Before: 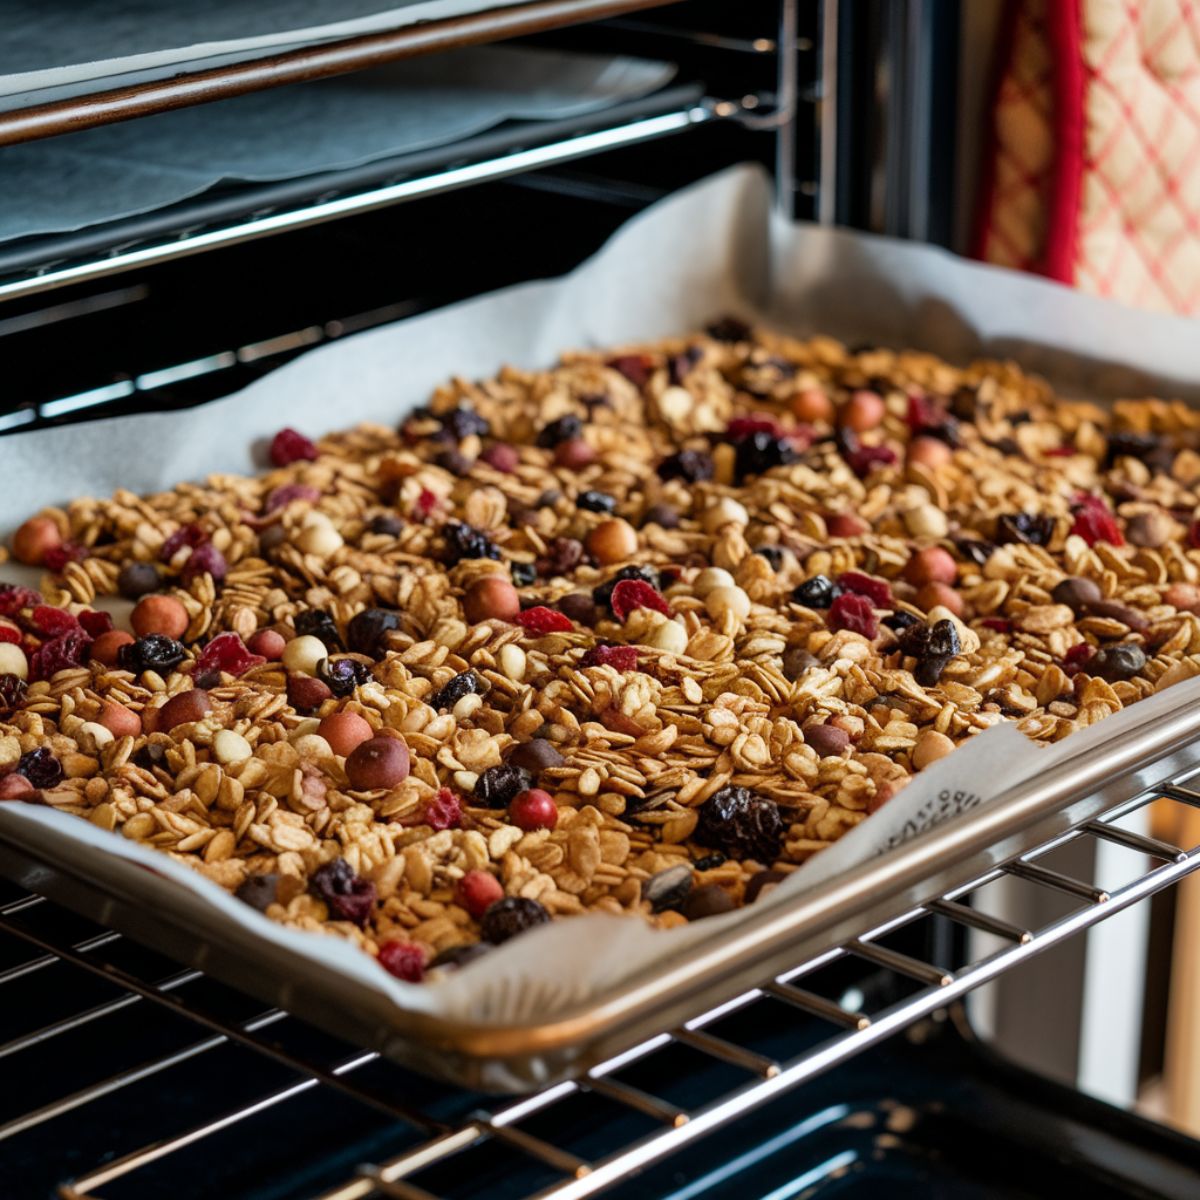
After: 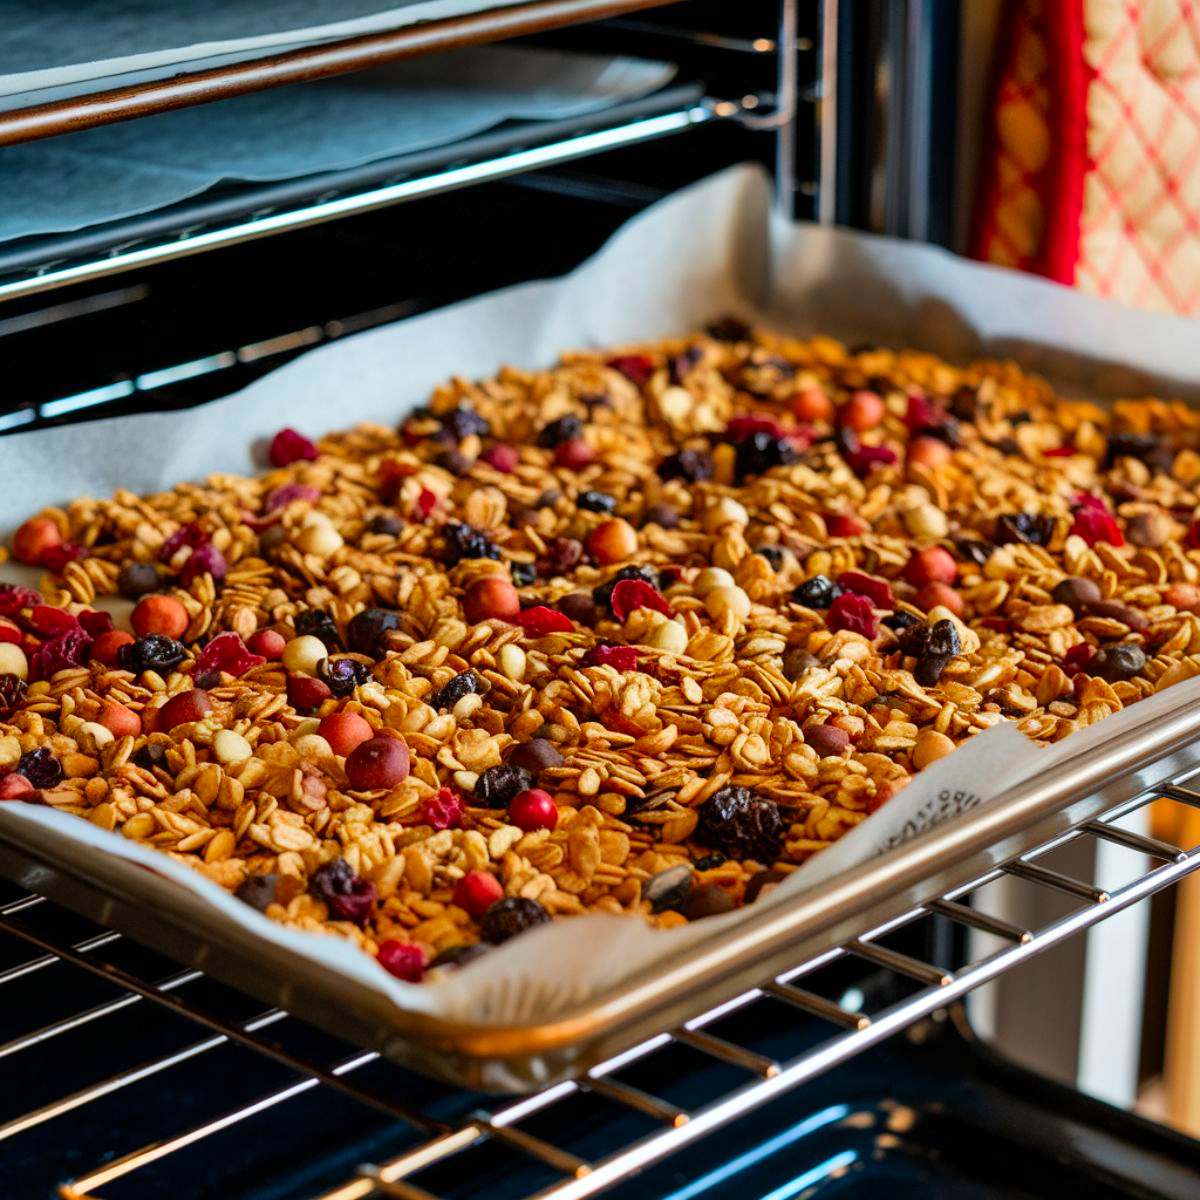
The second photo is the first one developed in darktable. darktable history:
shadows and highlights: soften with gaussian
contrast brightness saturation: saturation 0.5
